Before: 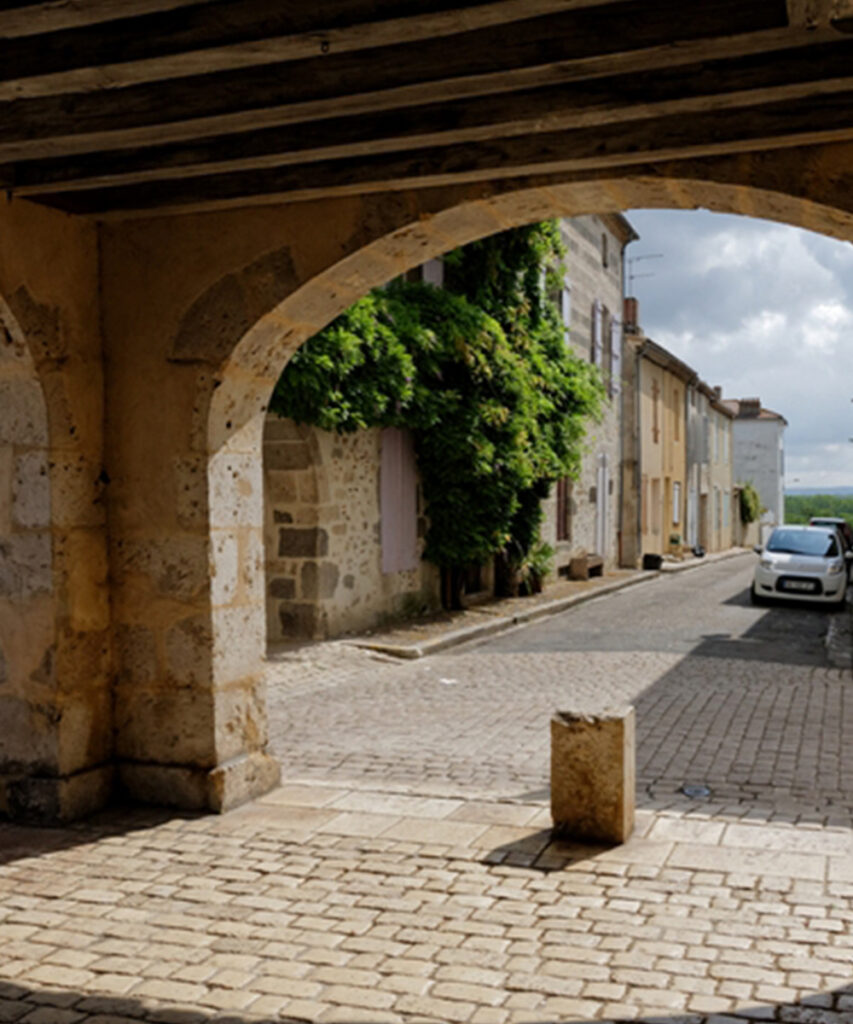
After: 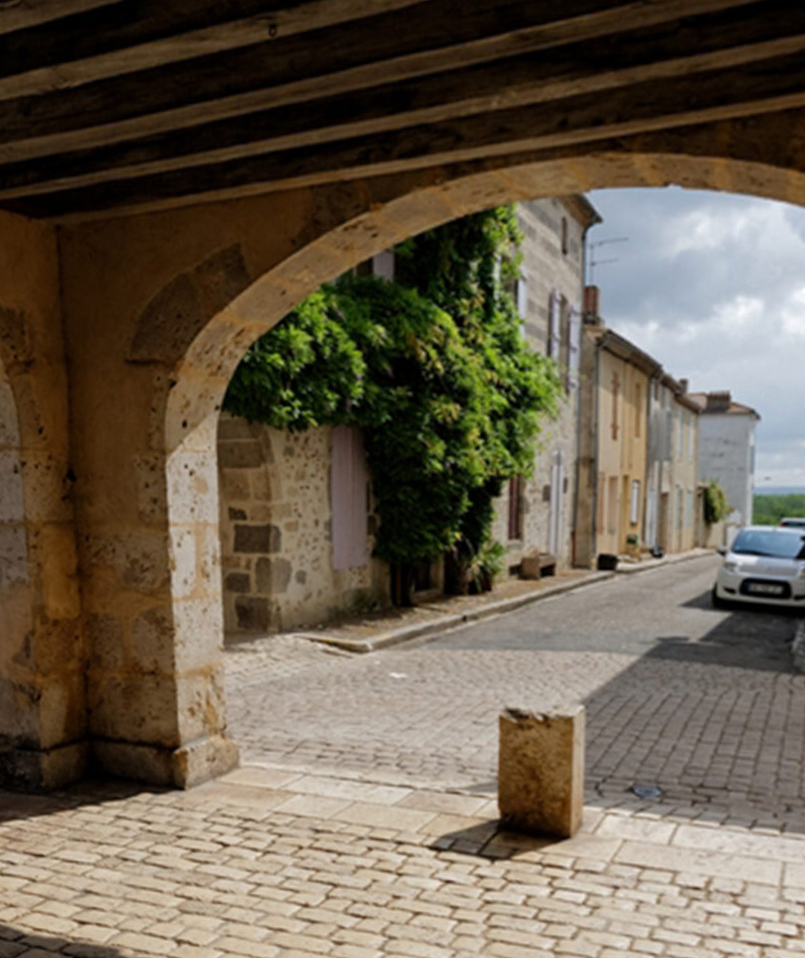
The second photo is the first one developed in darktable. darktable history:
crop: bottom 0.071%
rotate and perspective: rotation 0.062°, lens shift (vertical) 0.115, lens shift (horizontal) -0.133, crop left 0.047, crop right 0.94, crop top 0.061, crop bottom 0.94
